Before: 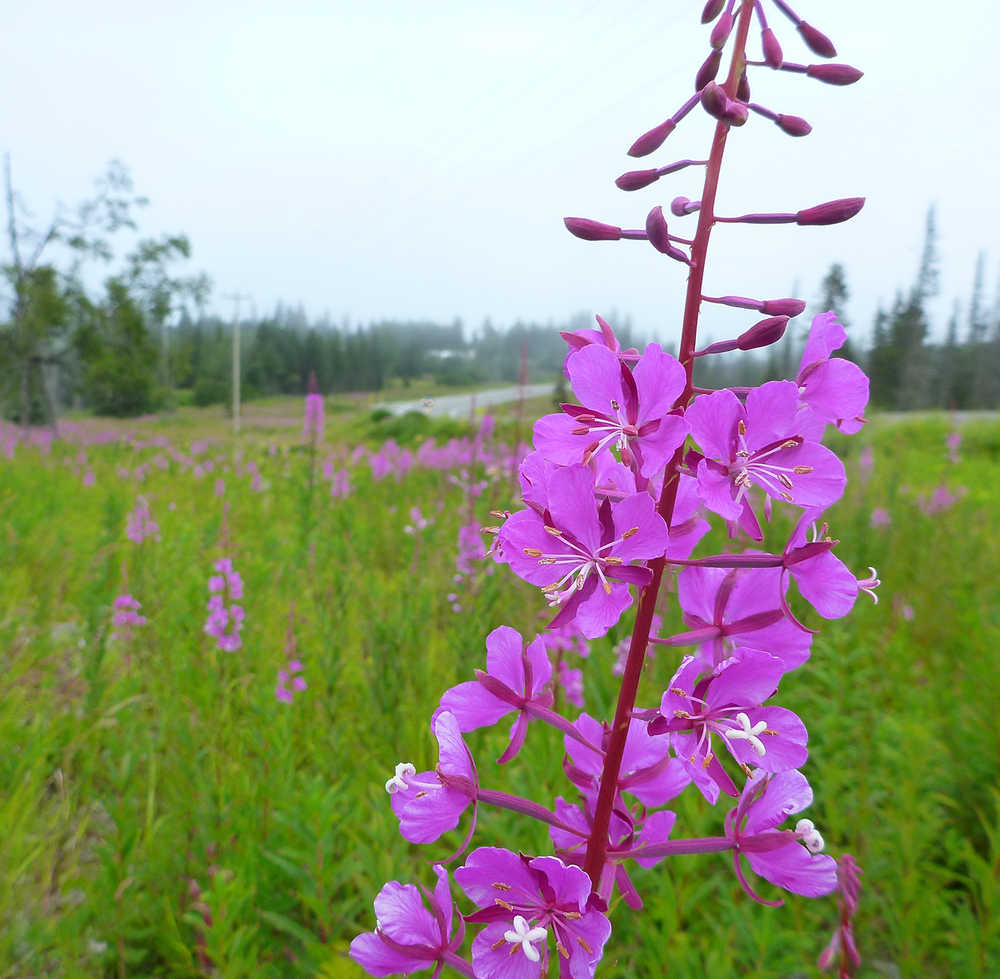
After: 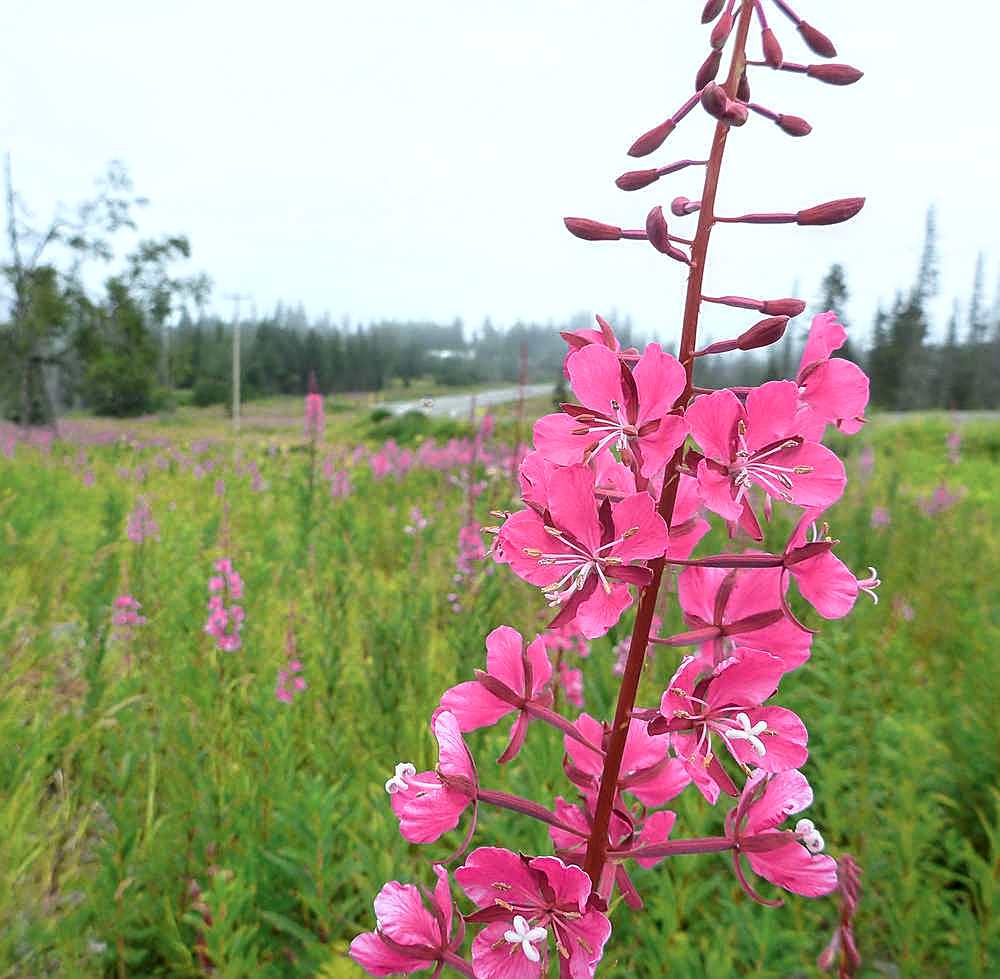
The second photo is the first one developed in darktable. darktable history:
color zones: curves: ch0 [(0.018, 0.548) (0.197, 0.654) (0.425, 0.447) (0.605, 0.658) (0.732, 0.579)]; ch1 [(0.105, 0.531) (0.224, 0.531) (0.386, 0.39) (0.618, 0.456) (0.732, 0.456) (0.956, 0.421)]; ch2 [(0.039, 0.583) (0.215, 0.465) (0.399, 0.544) (0.465, 0.548) (0.614, 0.447) (0.724, 0.43) (0.882, 0.623) (0.956, 0.632)]
sharpen: on, module defaults
local contrast: on, module defaults
